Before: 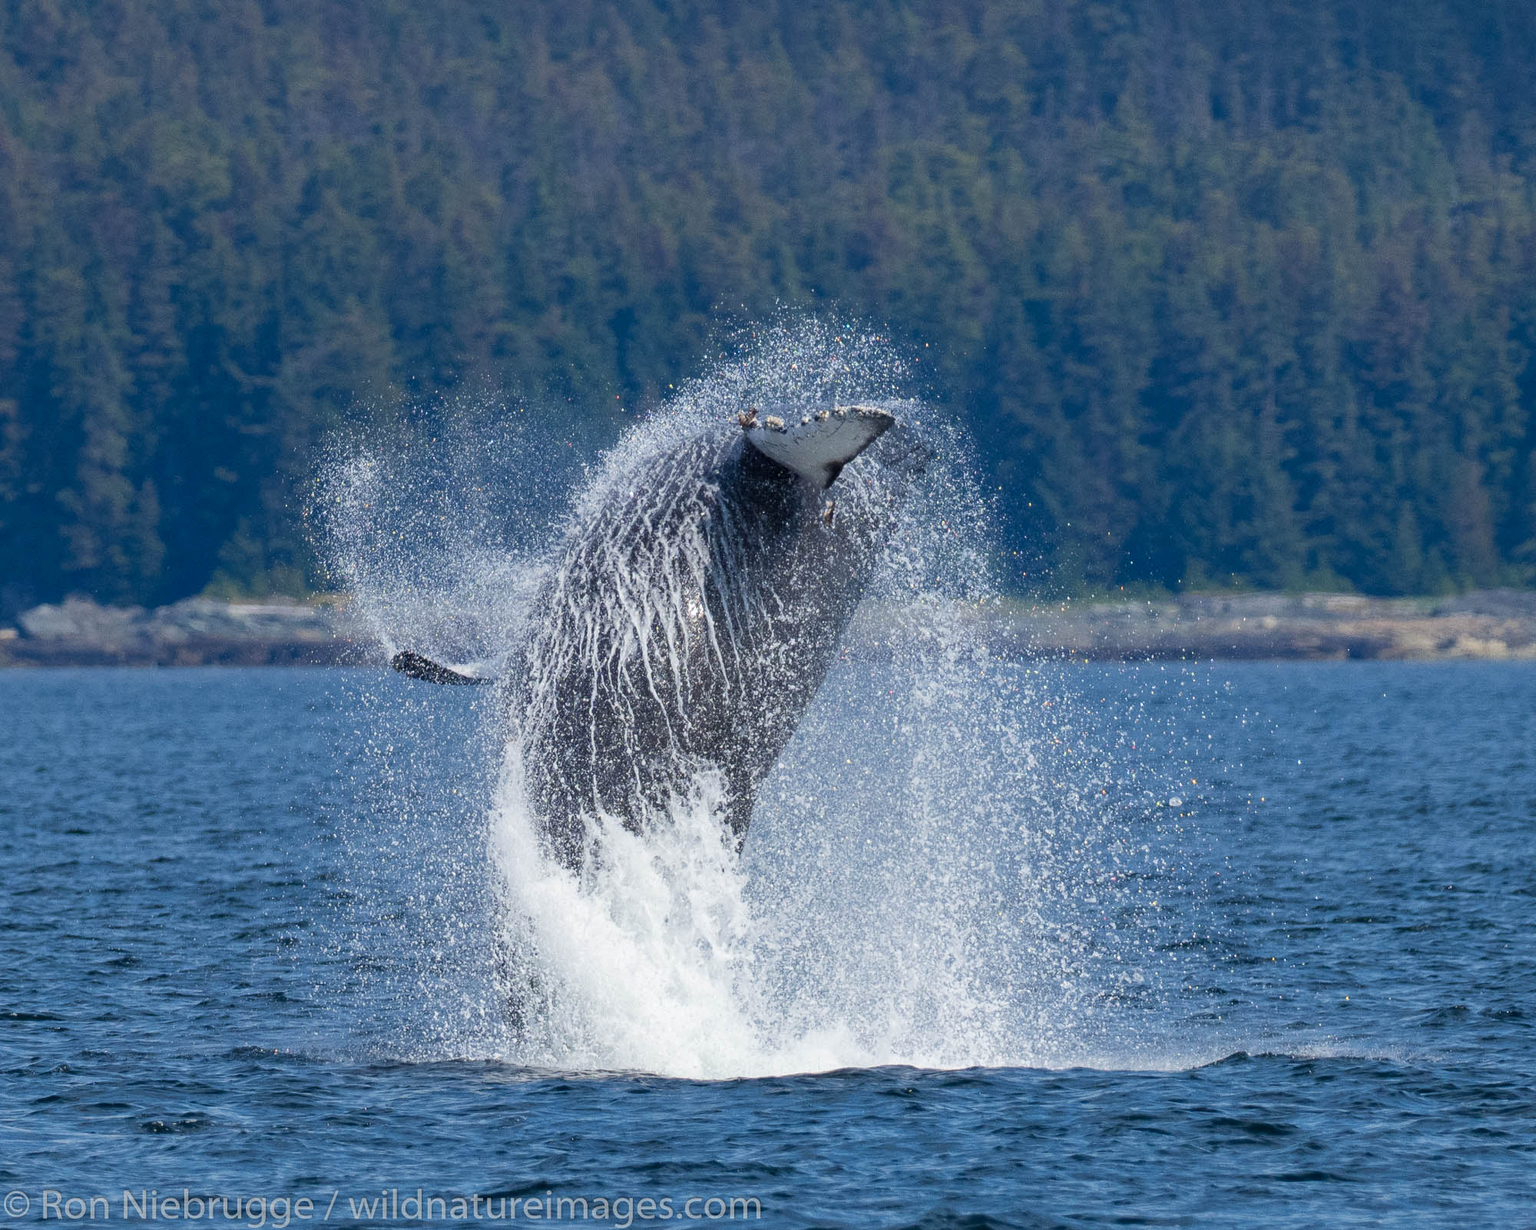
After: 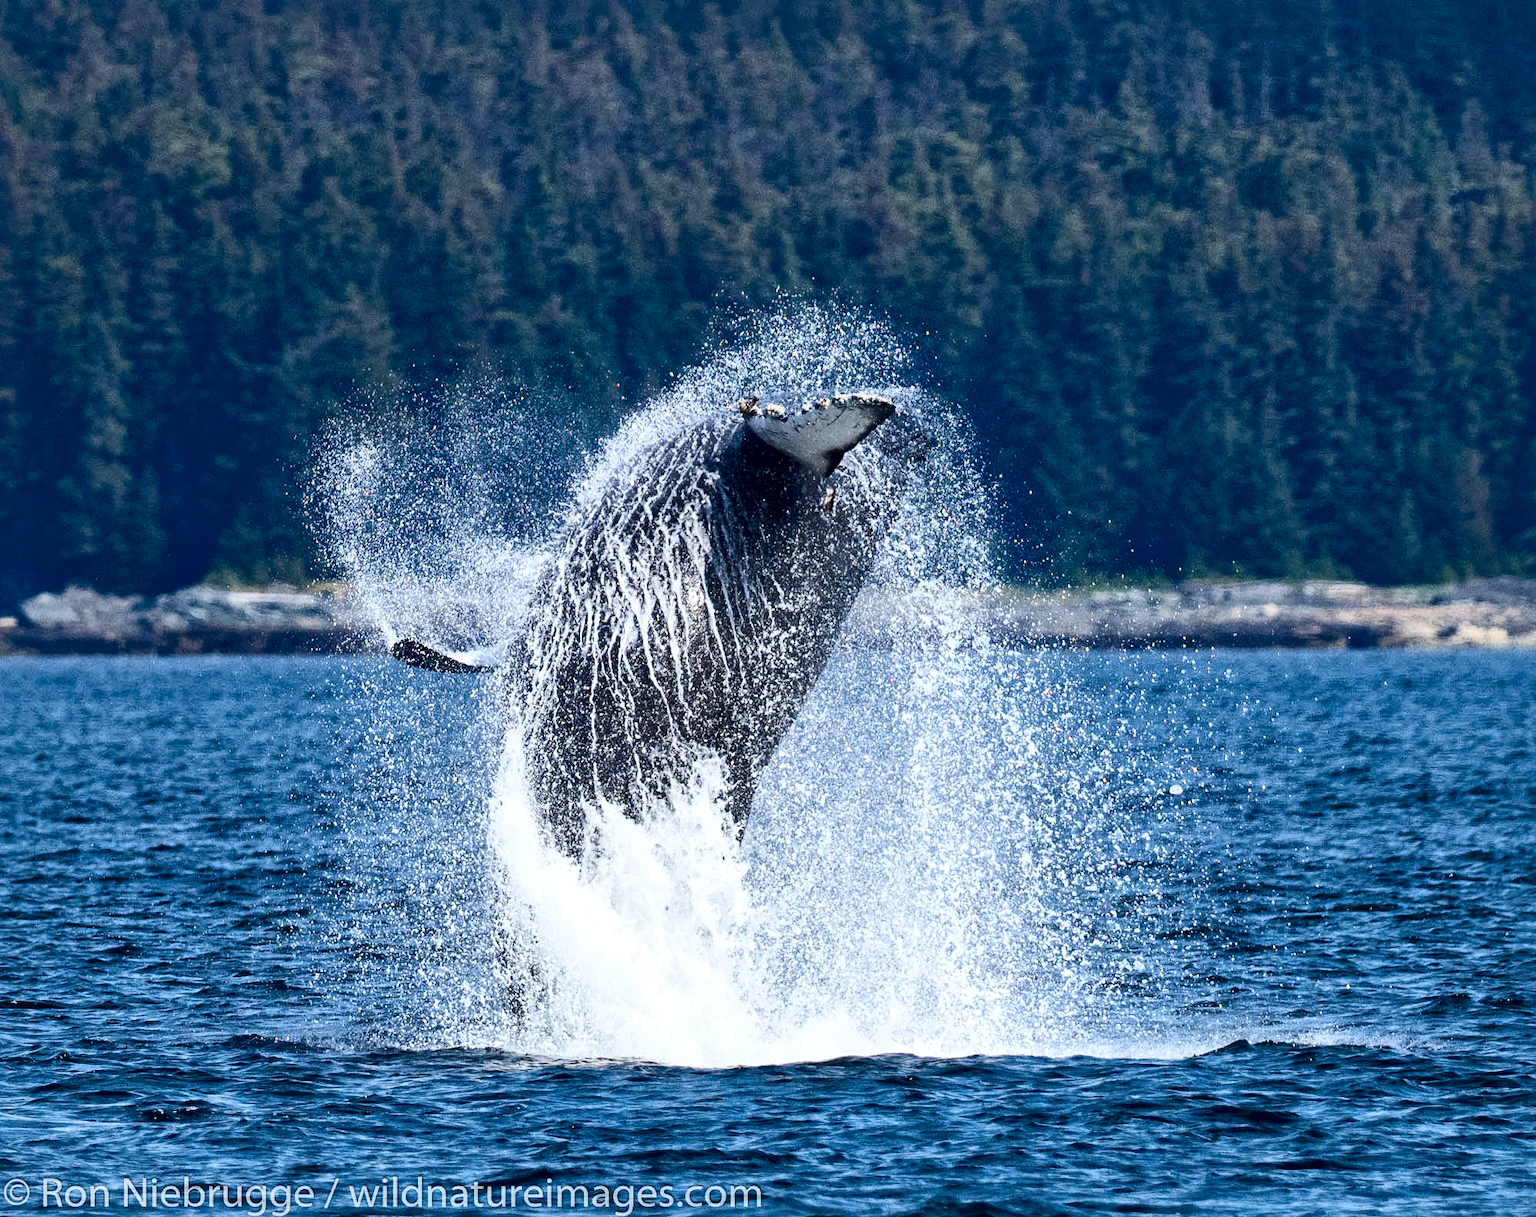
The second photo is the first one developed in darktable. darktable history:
local contrast: mode bilateral grid, contrast 20, coarseness 50, detail 159%, midtone range 0.2
contrast brightness saturation: contrast 0.4, brightness 0.05, saturation 0.25
crop: top 1.049%, right 0.001%
